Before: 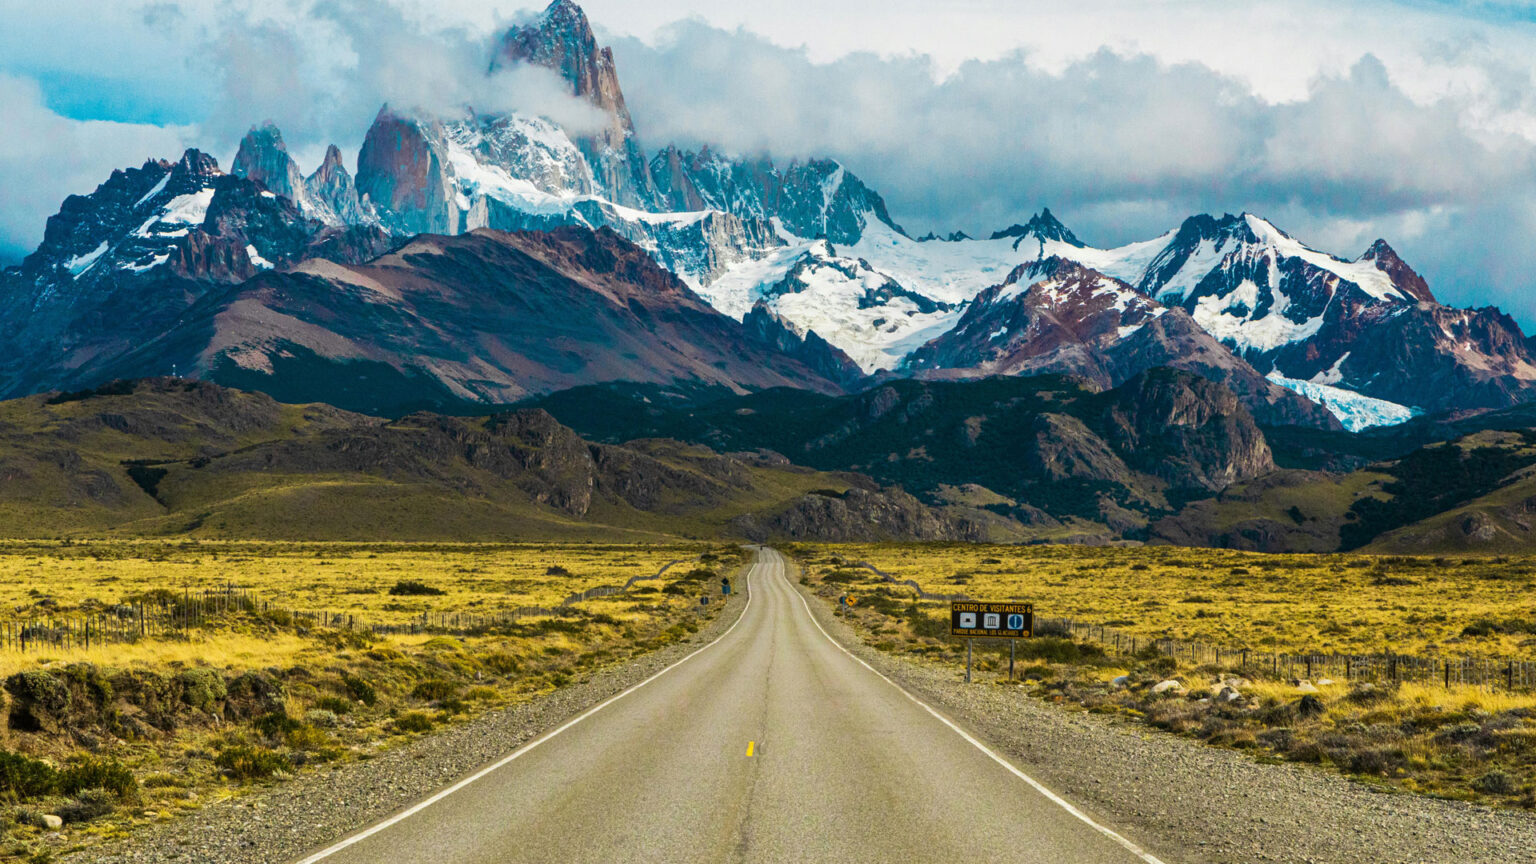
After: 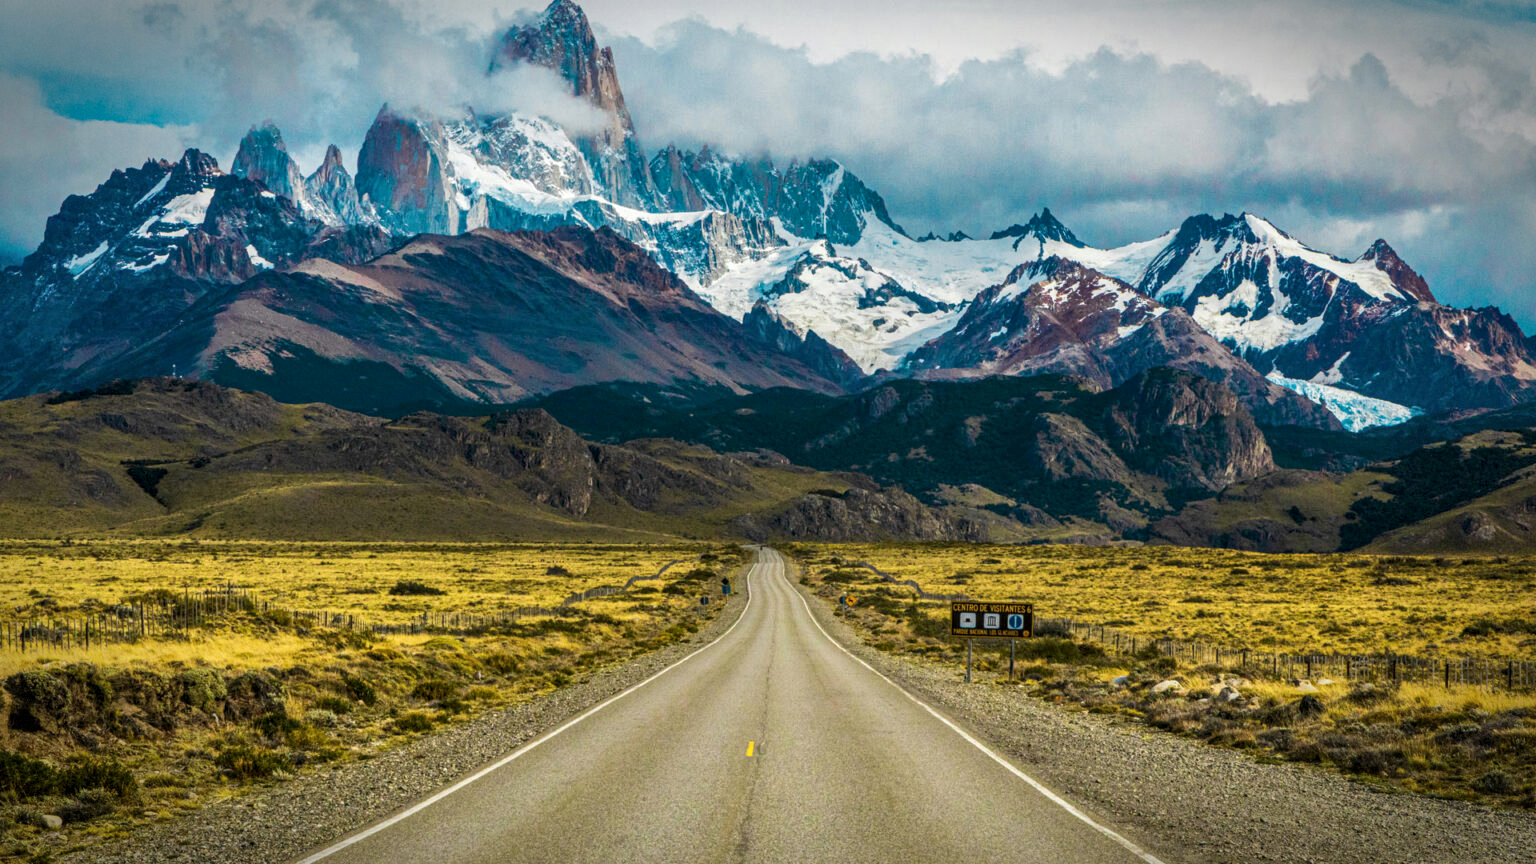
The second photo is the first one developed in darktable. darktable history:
vignetting: brightness -0.591, saturation 0, automatic ratio true, dithering 8-bit output
exposure: exposure -0.04 EV, compensate highlight preservation false
local contrast: on, module defaults
